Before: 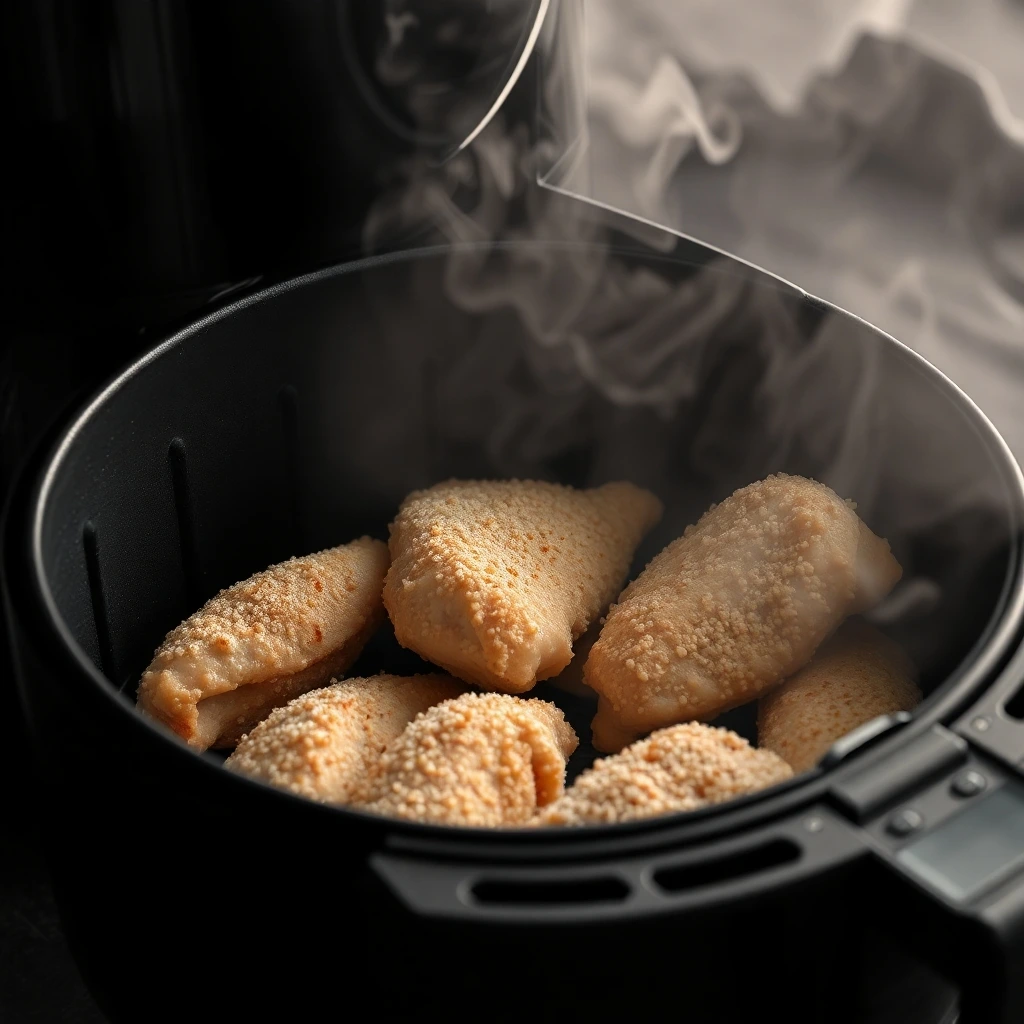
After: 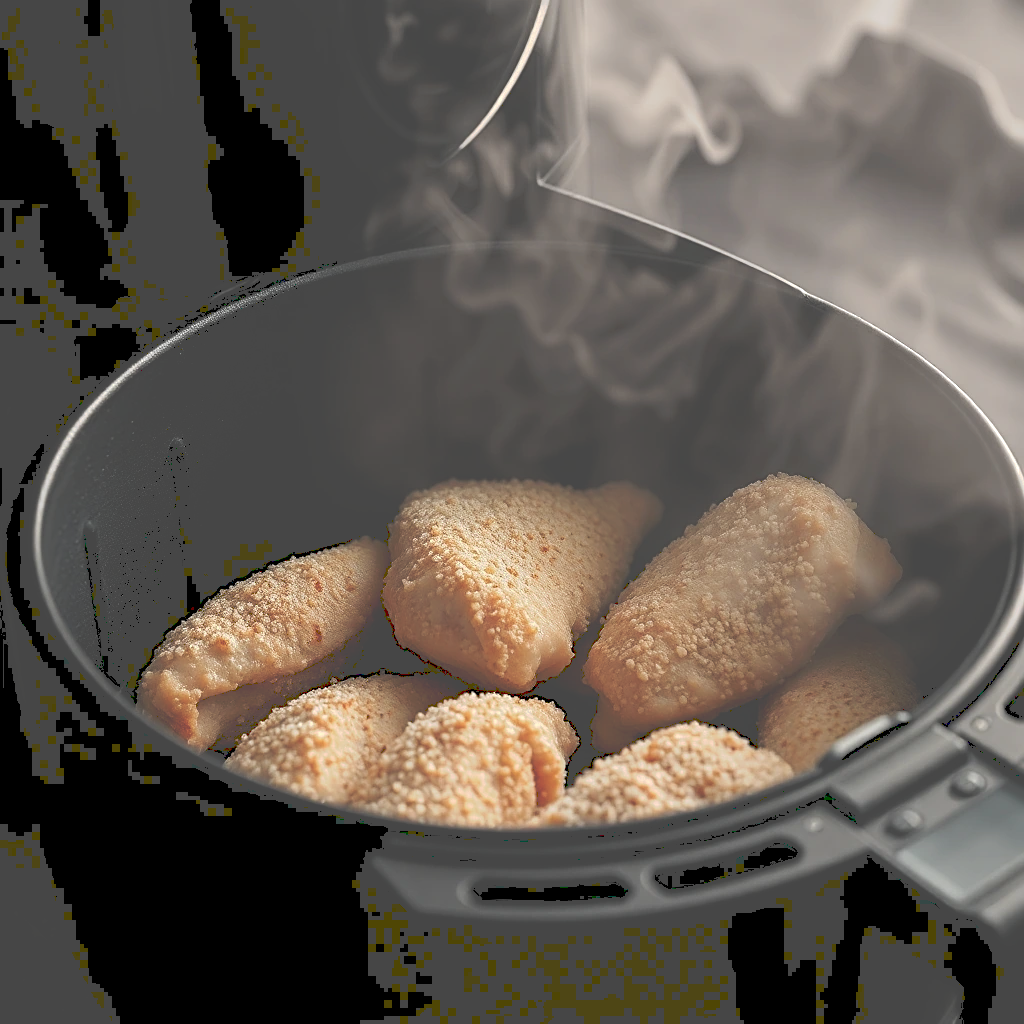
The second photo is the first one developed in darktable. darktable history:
tone curve: curves: ch0 [(0, 0) (0.003, 0.298) (0.011, 0.298) (0.025, 0.298) (0.044, 0.3) (0.069, 0.302) (0.1, 0.312) (0.136, 0.329) (0.177, 0.354) (0.224, 0.376) (0.277, 0.408) (0.335, 0.453) (0.399, 0.503) (0.468, 0.562) (0.543, 0.623) (0.623, 0.686) (0.709, 0.754) (0.801, 0.825) (0.898, 0.873) (1, 1)], preserve colors none
sharpen: on, module defaults
